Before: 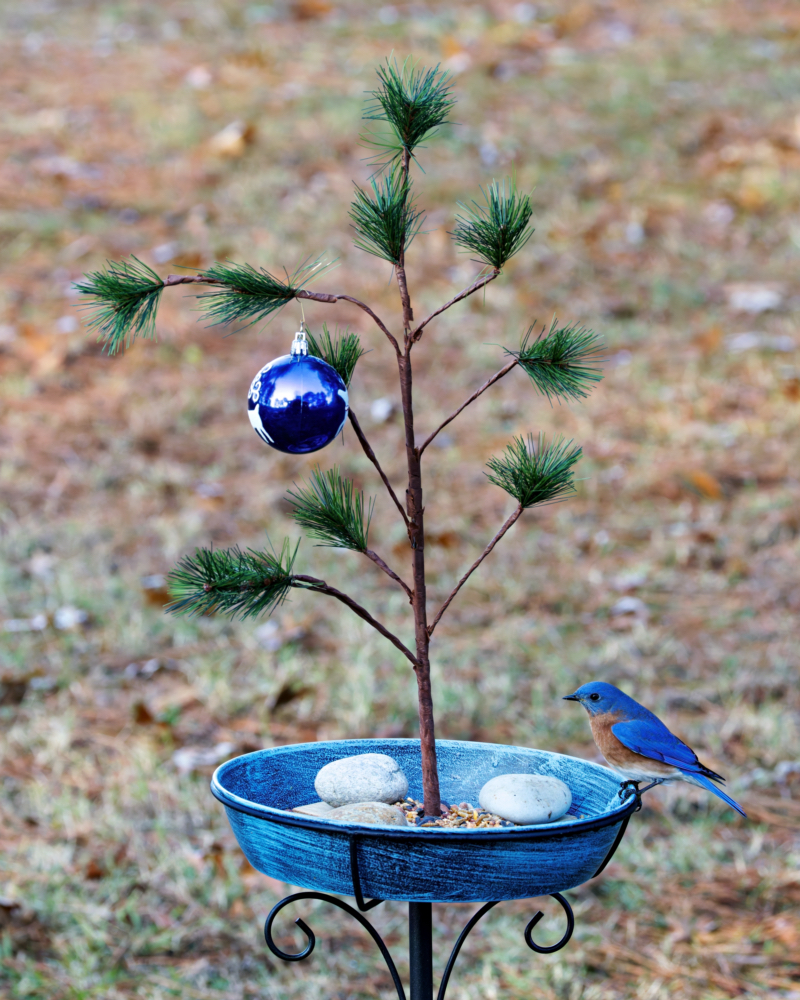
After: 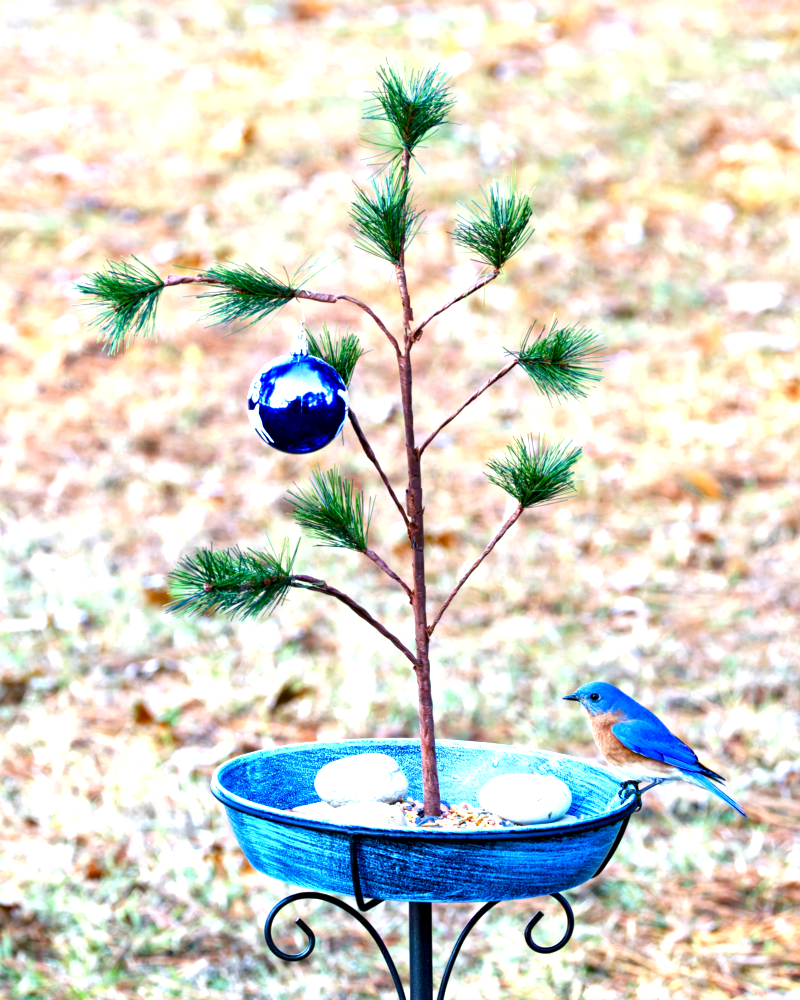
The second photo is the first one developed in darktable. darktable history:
color balance rgb: perceptual saturation grading › global saturation 20%, perceptual saturation grading › highlights -25%, perceptual saturation grading › shadows 50%
local contrast: highlights 100%, shadows 100%, detail 120%, midtone range 0.2
exposure: black level correction 0, exposure 1.45 EV, compensate exposure bias true, compensate highlight preservation false
